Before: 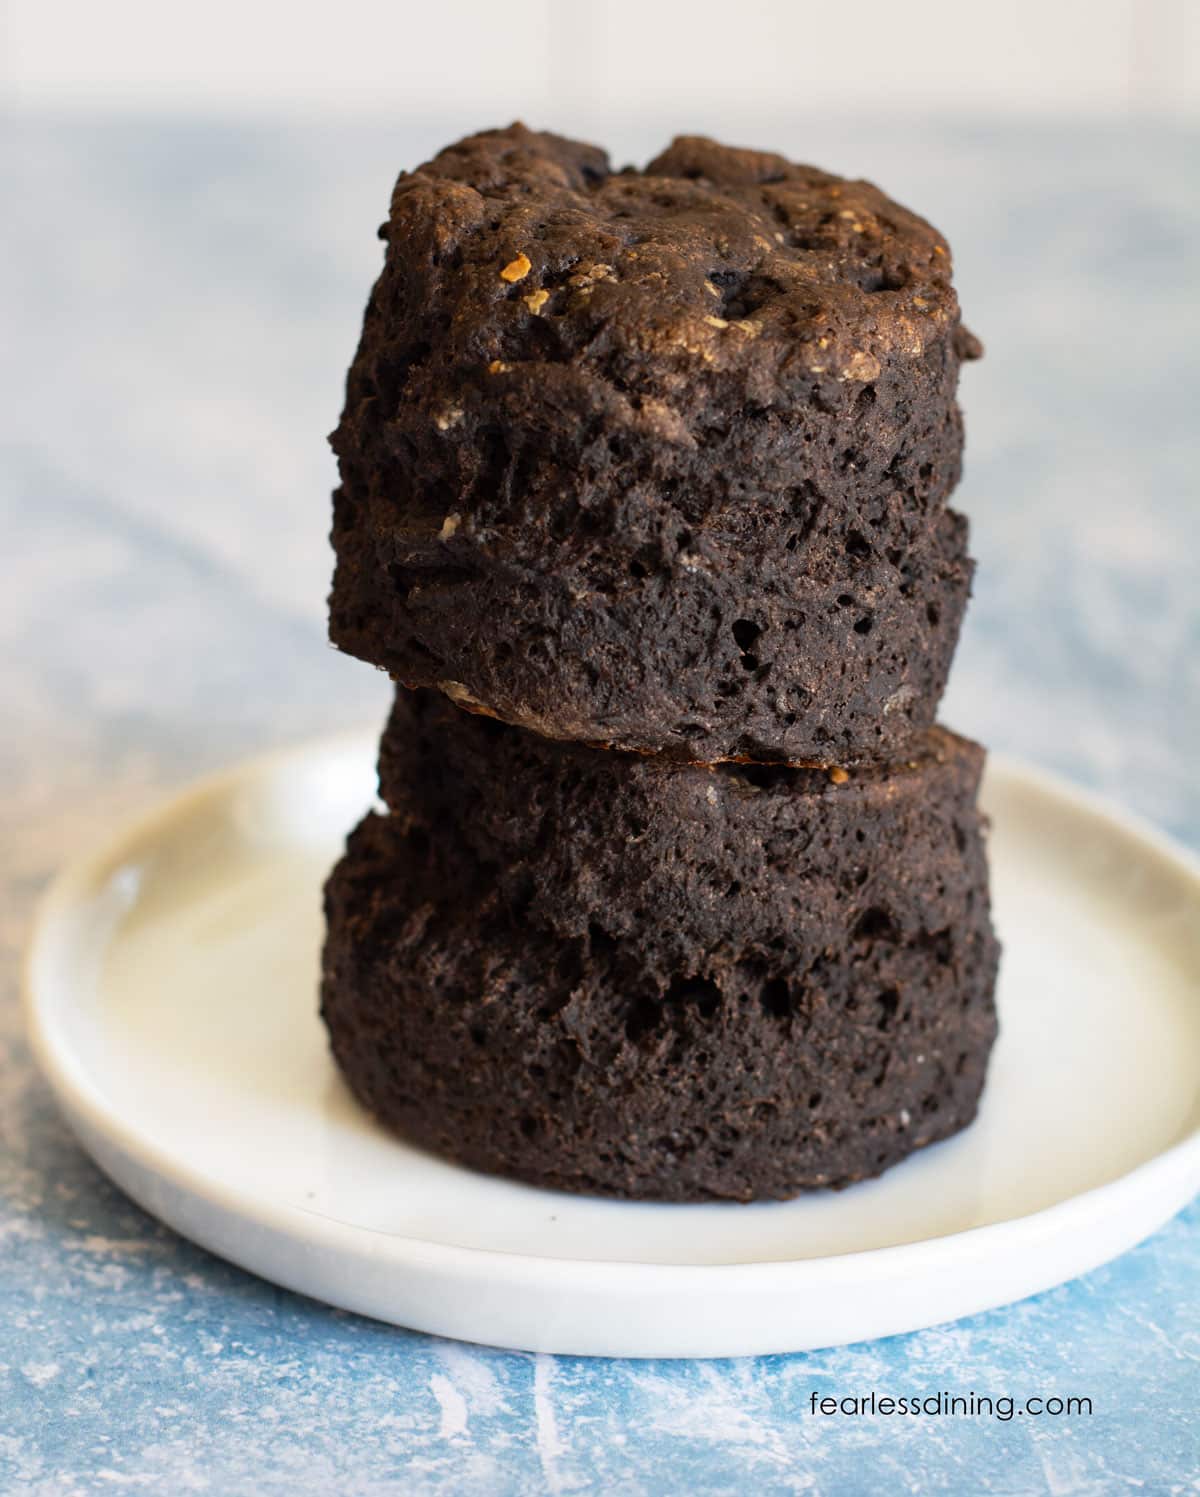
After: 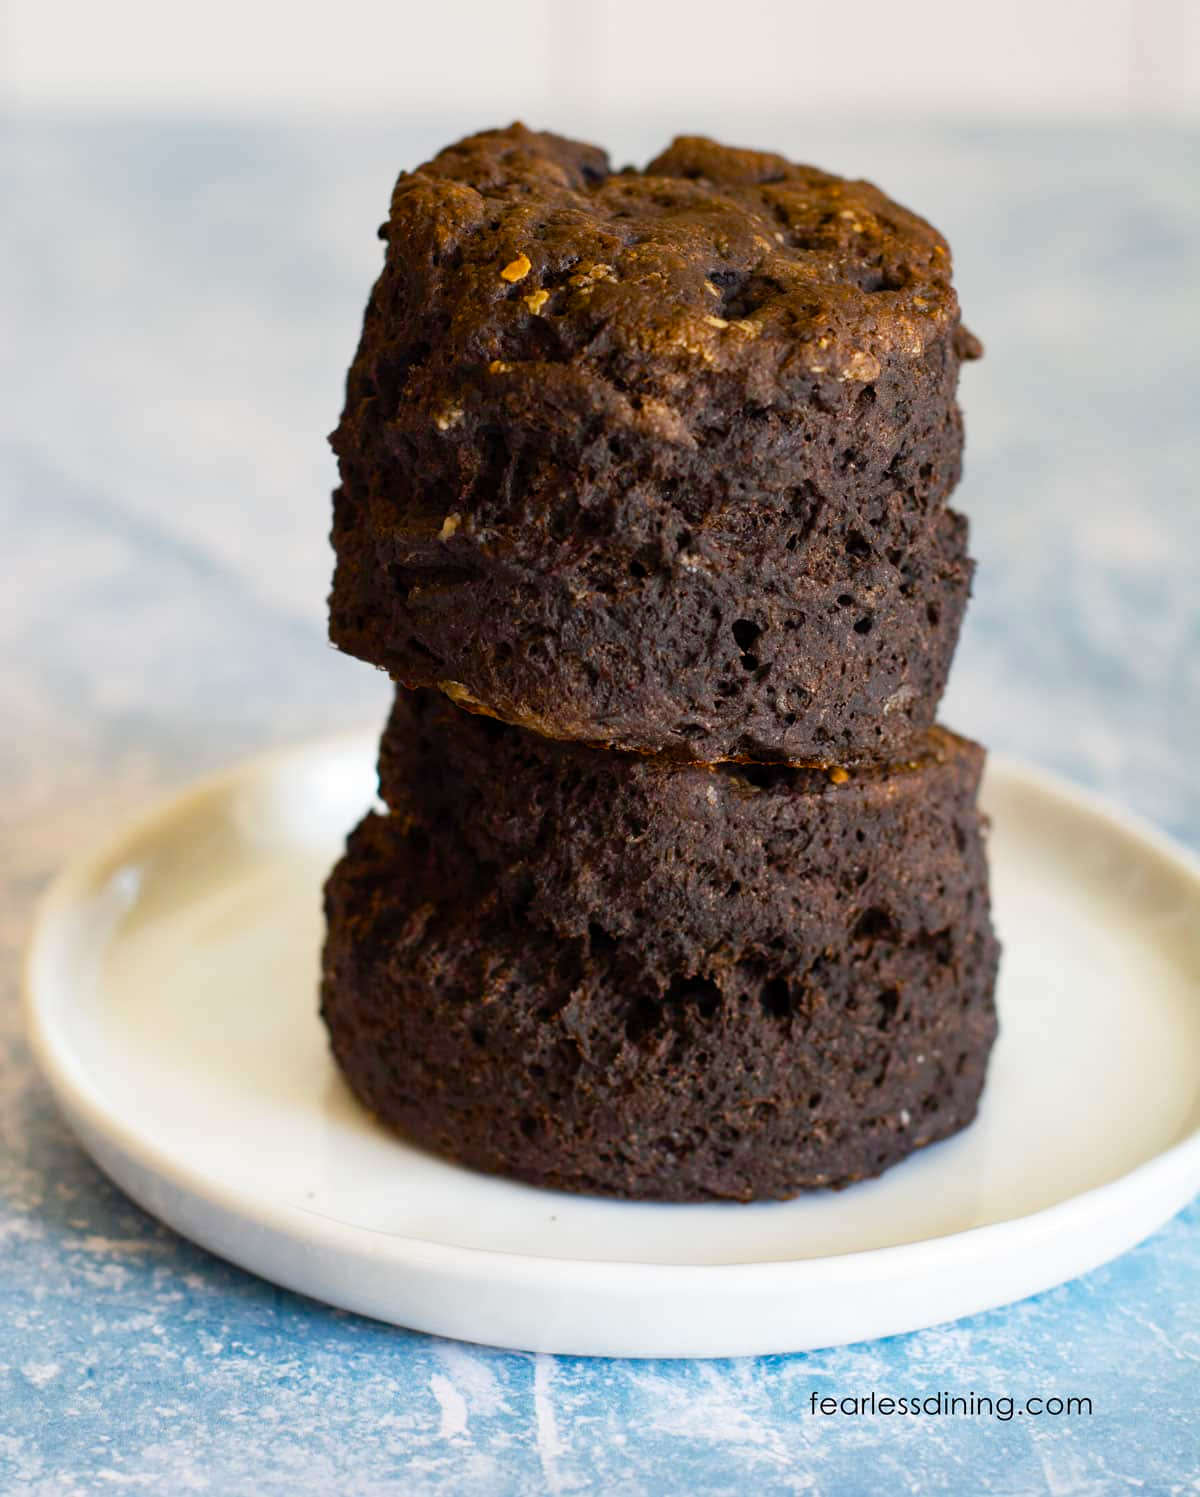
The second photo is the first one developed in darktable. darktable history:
contrast brightness saturation: saturation -0.04
color balance rgb: perceptual saturation grading › global saturation 35%, perceptual saturation grading › highlights -25%, perceptual saturation grading › shadows 50%
